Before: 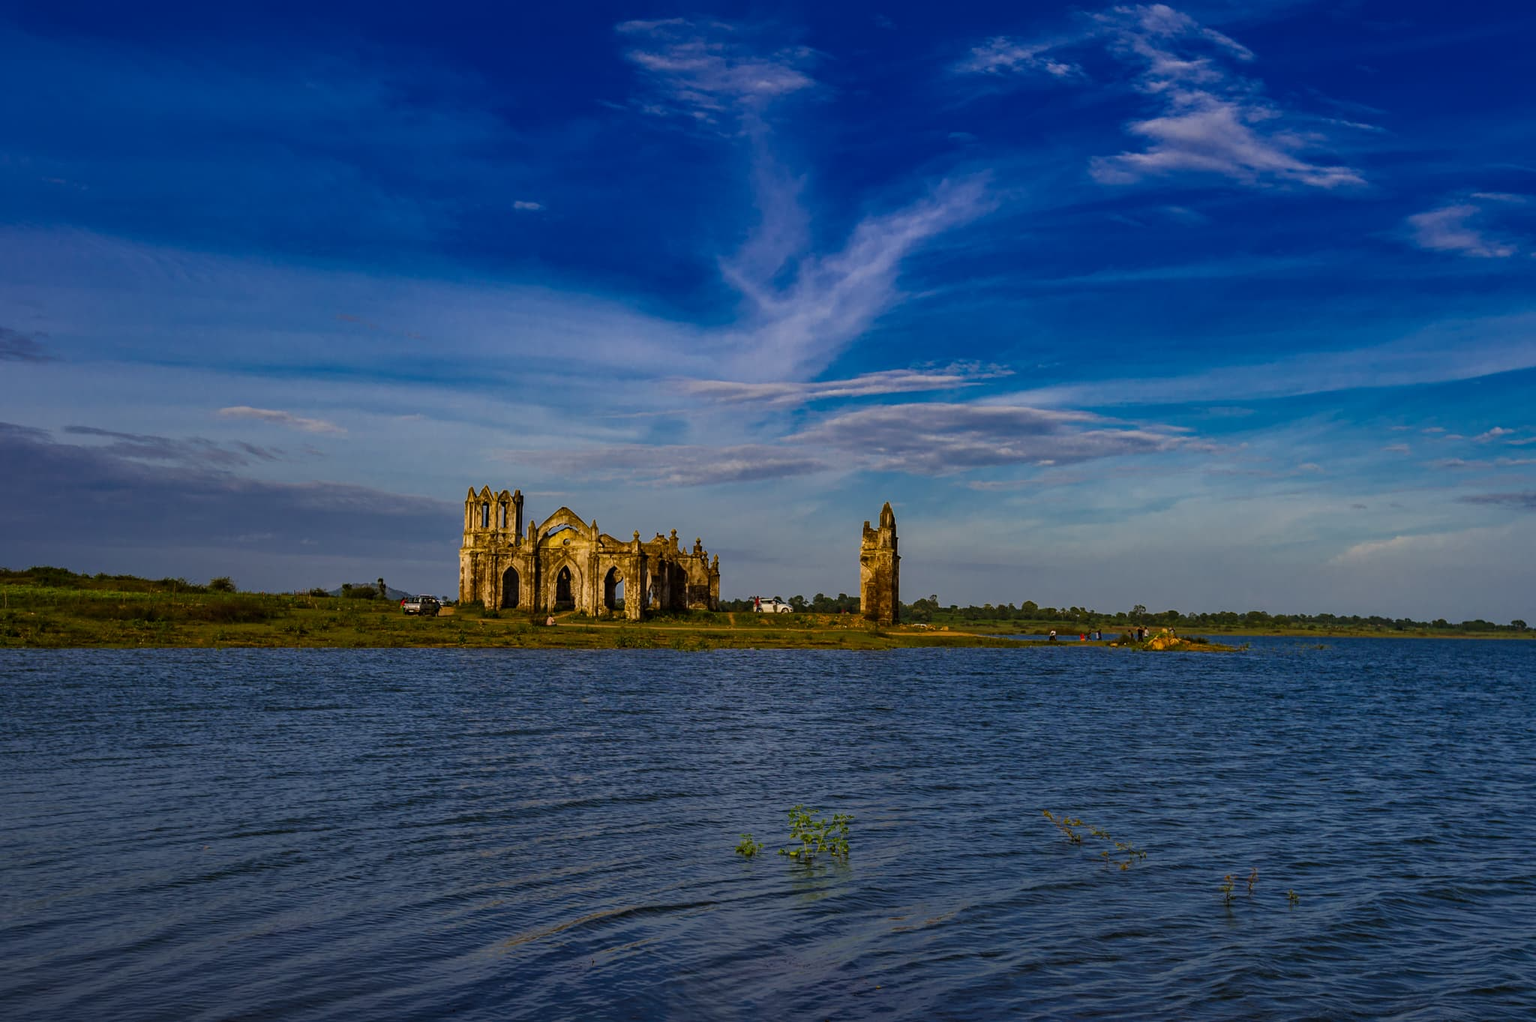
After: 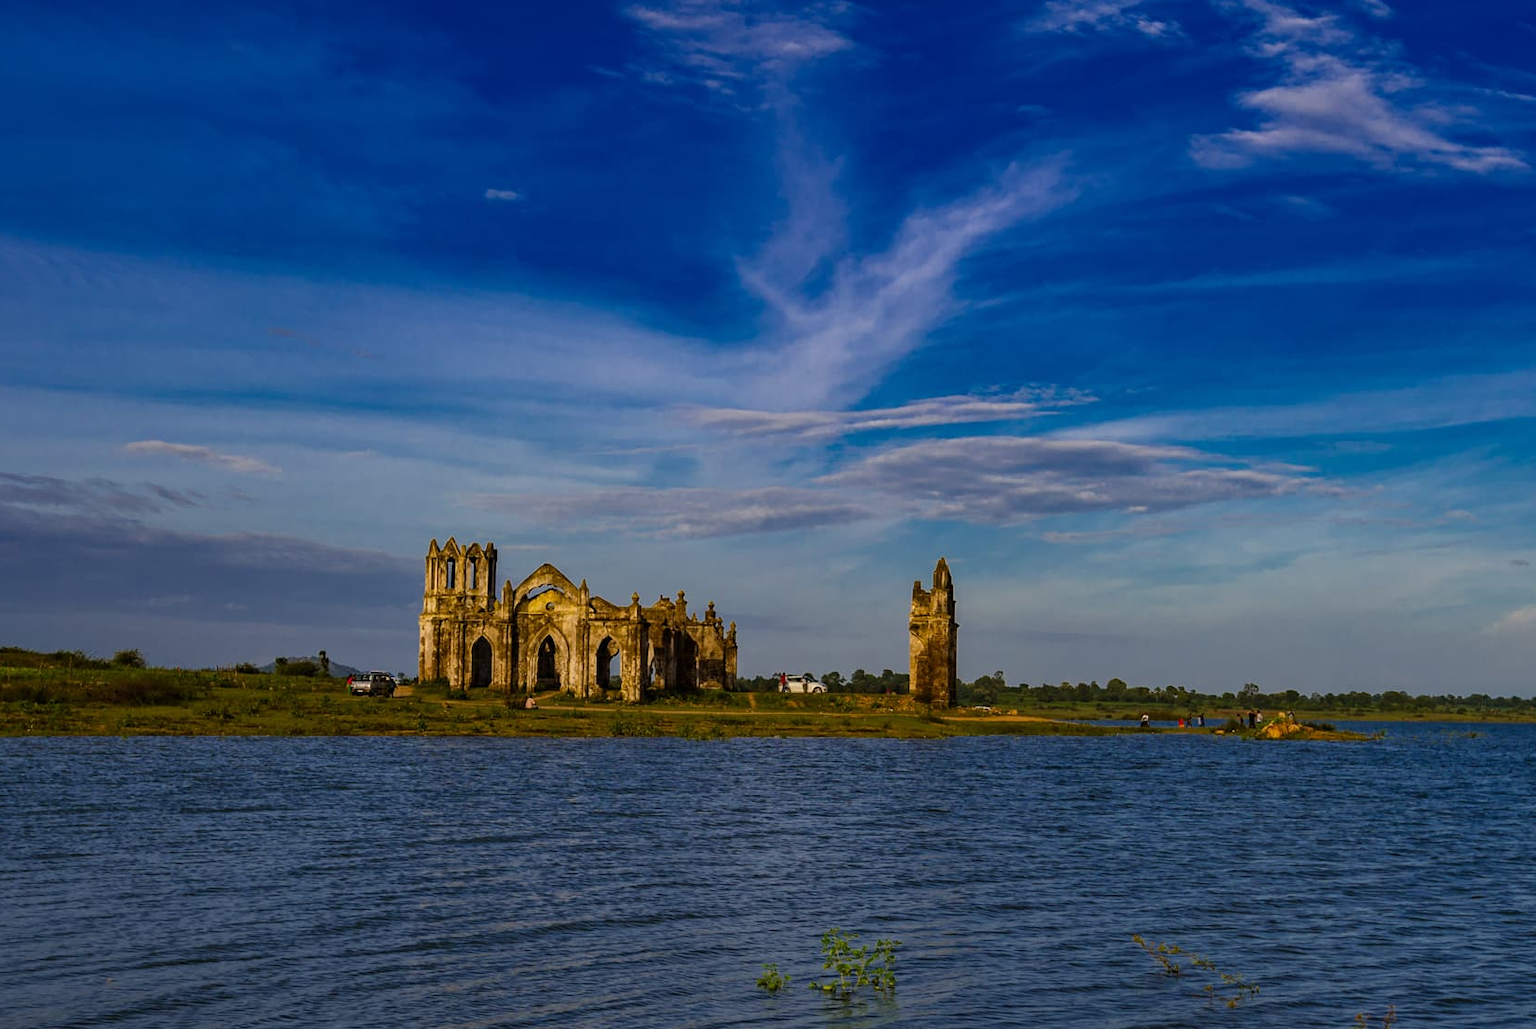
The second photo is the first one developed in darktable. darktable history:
crop and rotate: left 7.648%, top 4.601%, right 10.581%, bottom 13.042%
